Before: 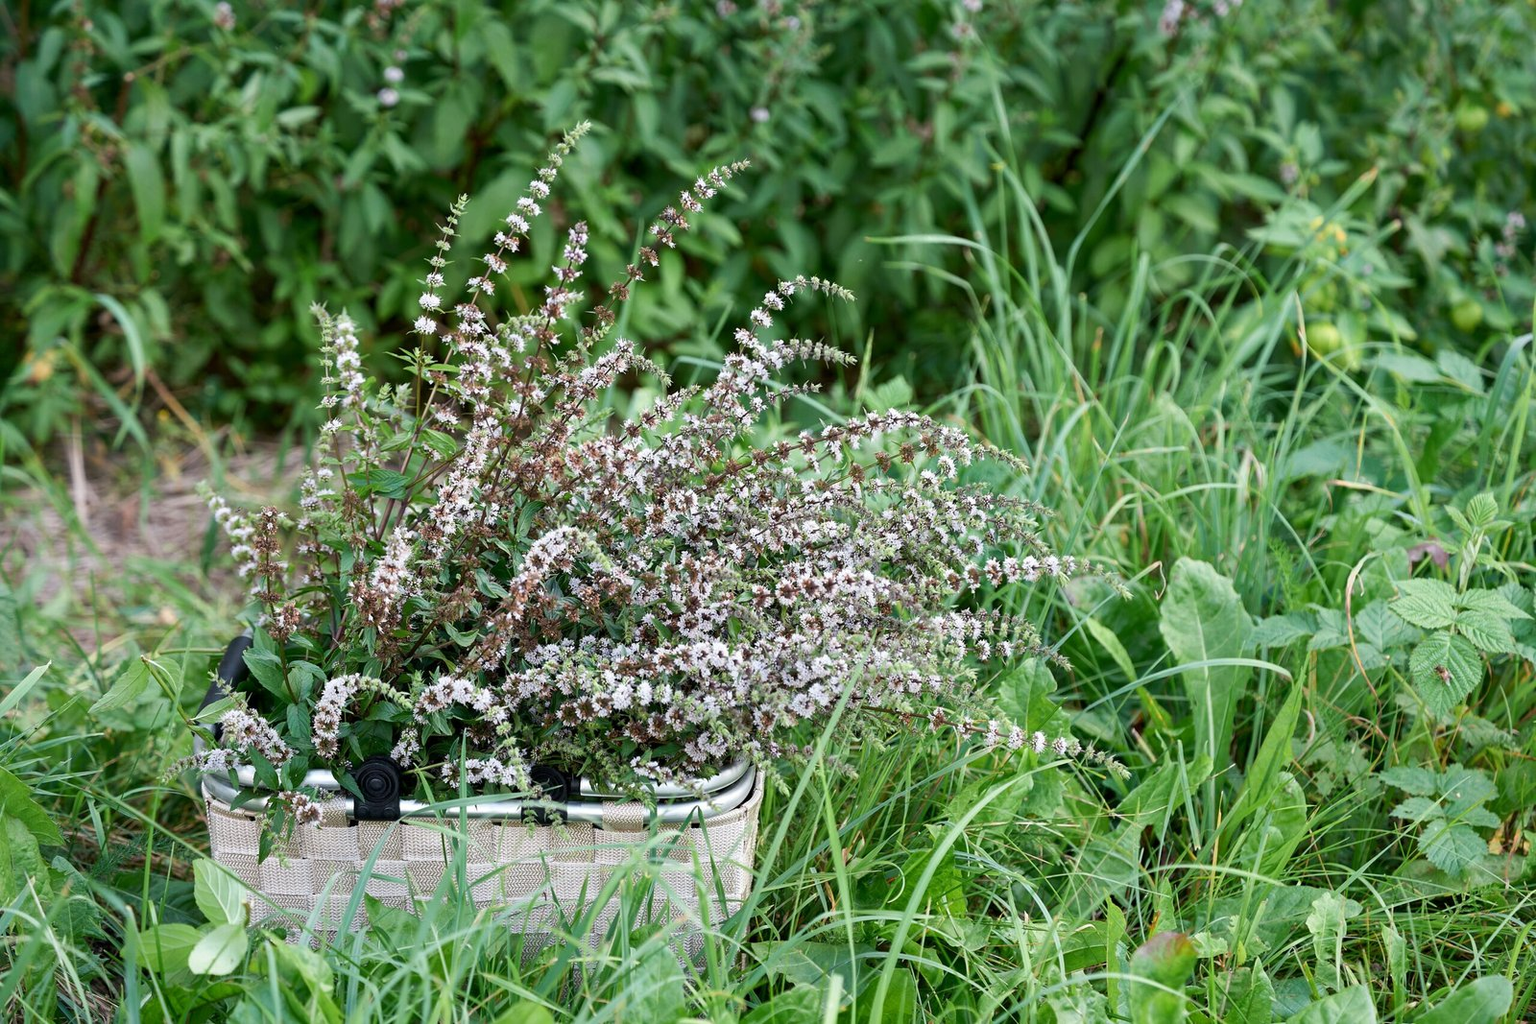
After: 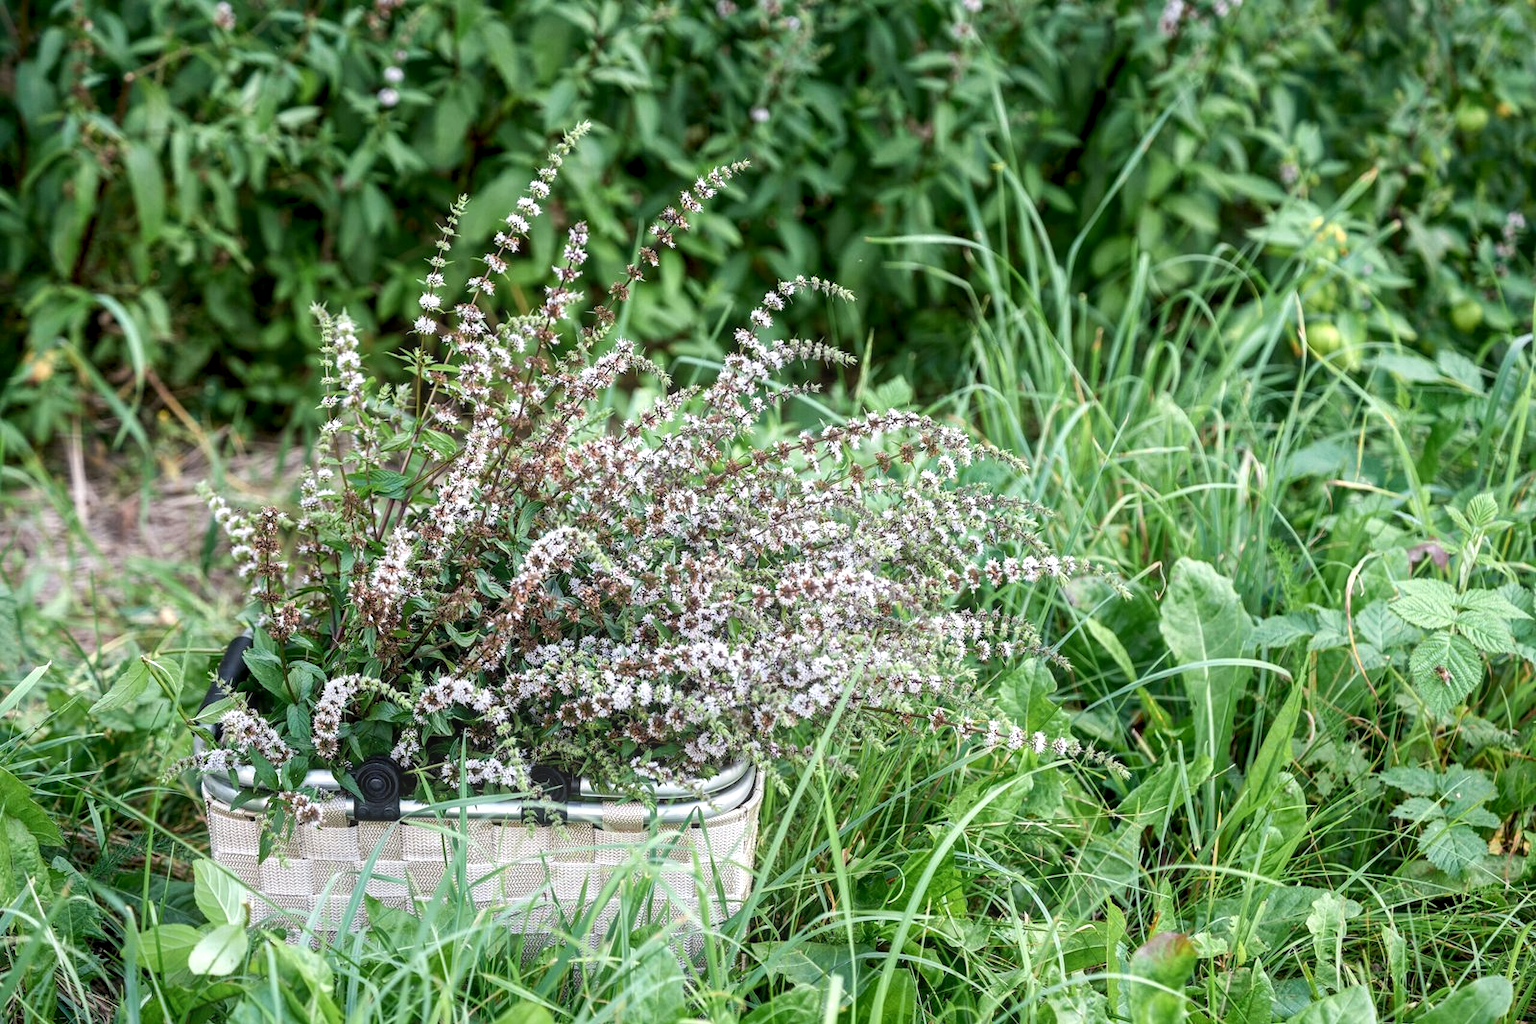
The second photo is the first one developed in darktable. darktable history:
bloom: size 16%, threshold 98%, strength 20%
local contrast: detail 150%
